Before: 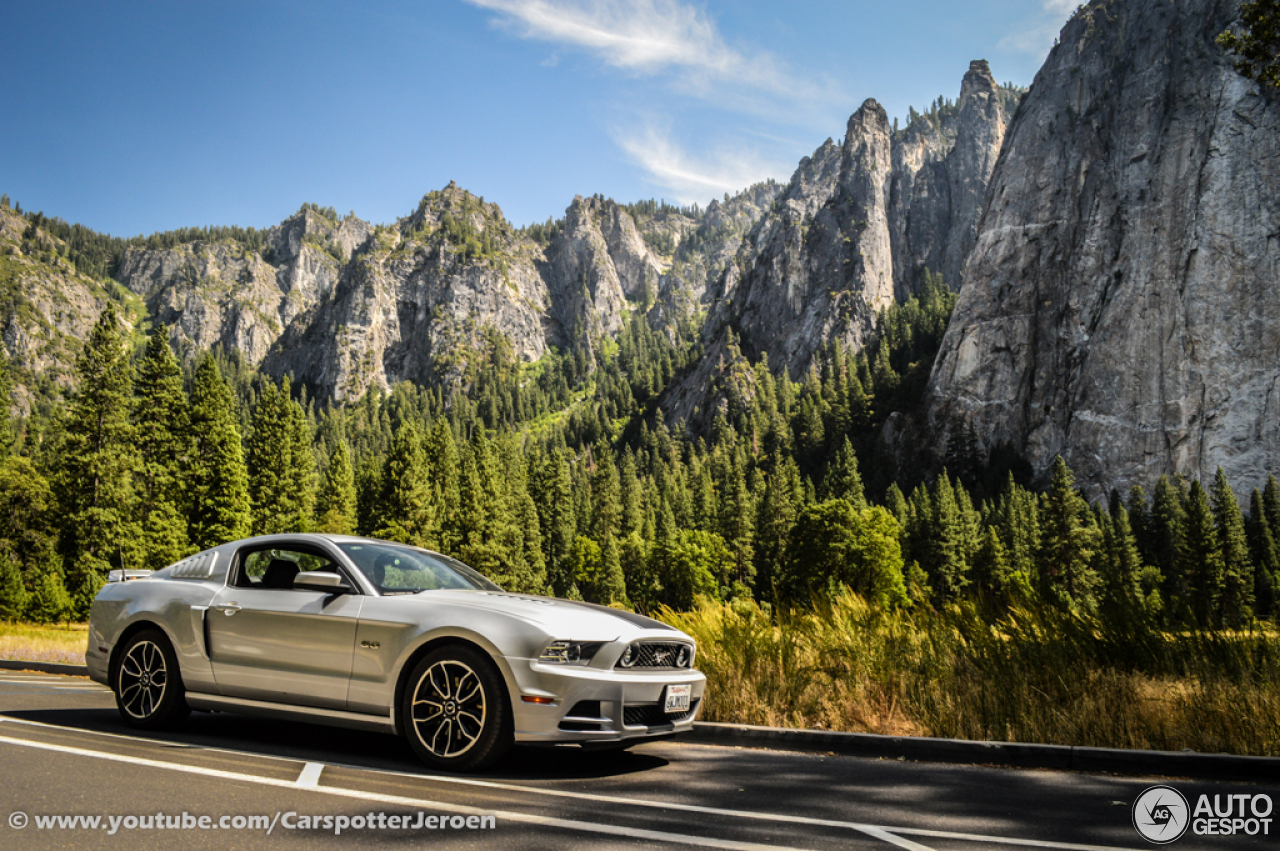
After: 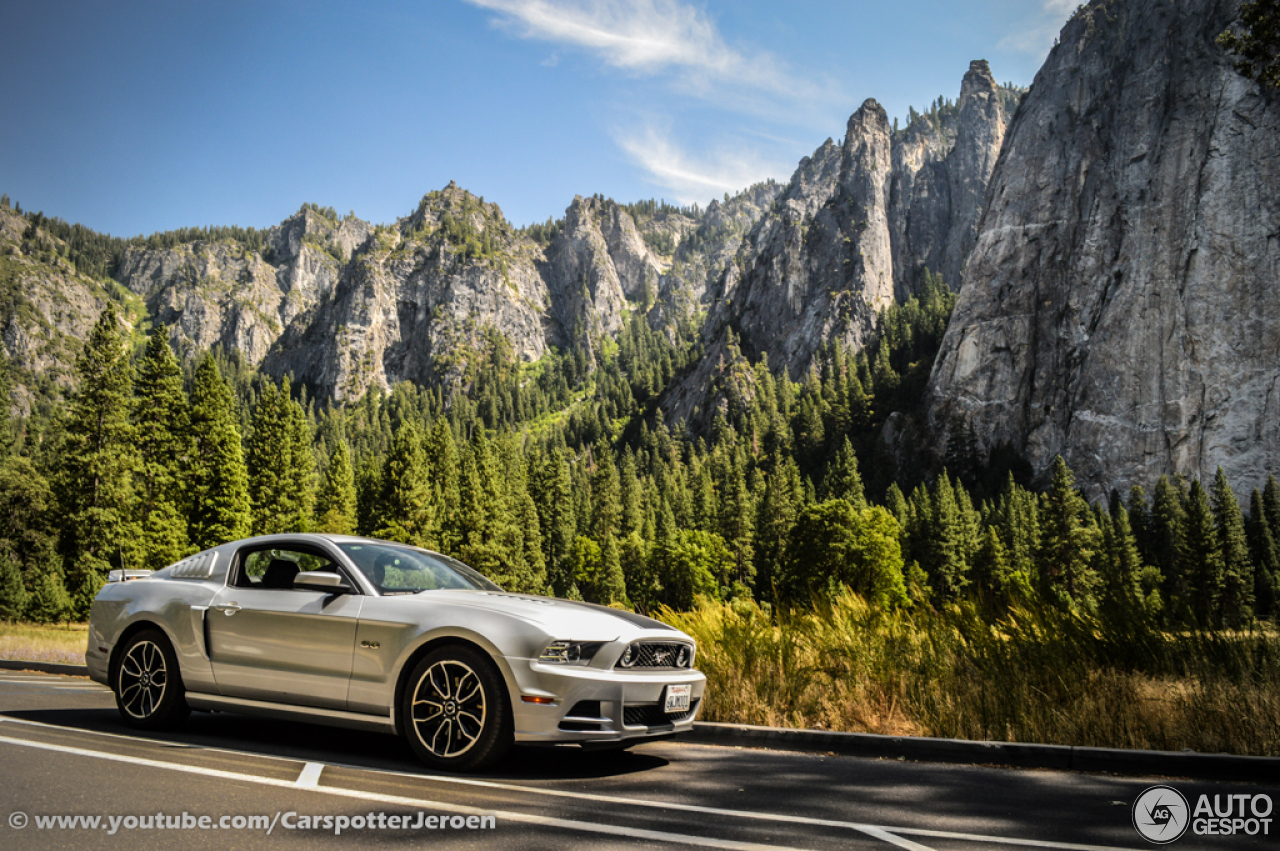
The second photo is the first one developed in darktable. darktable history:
vignetting: fall-off radius 60.65%
white balance: emerald 1
